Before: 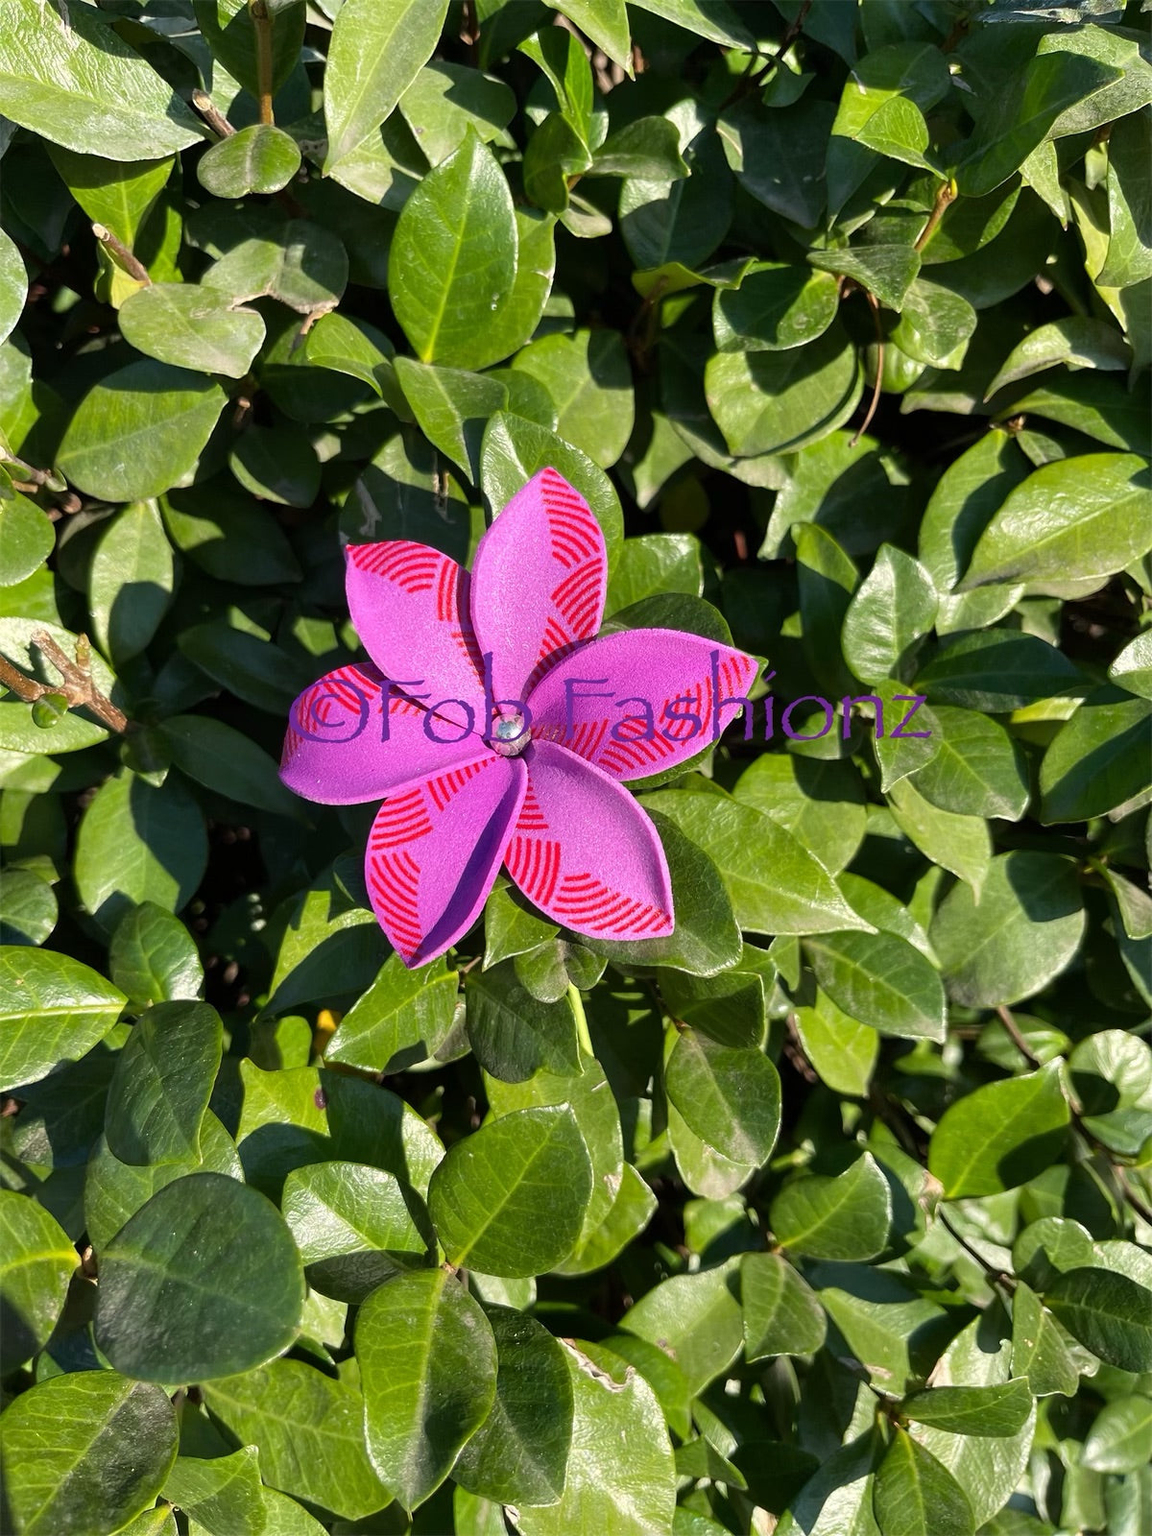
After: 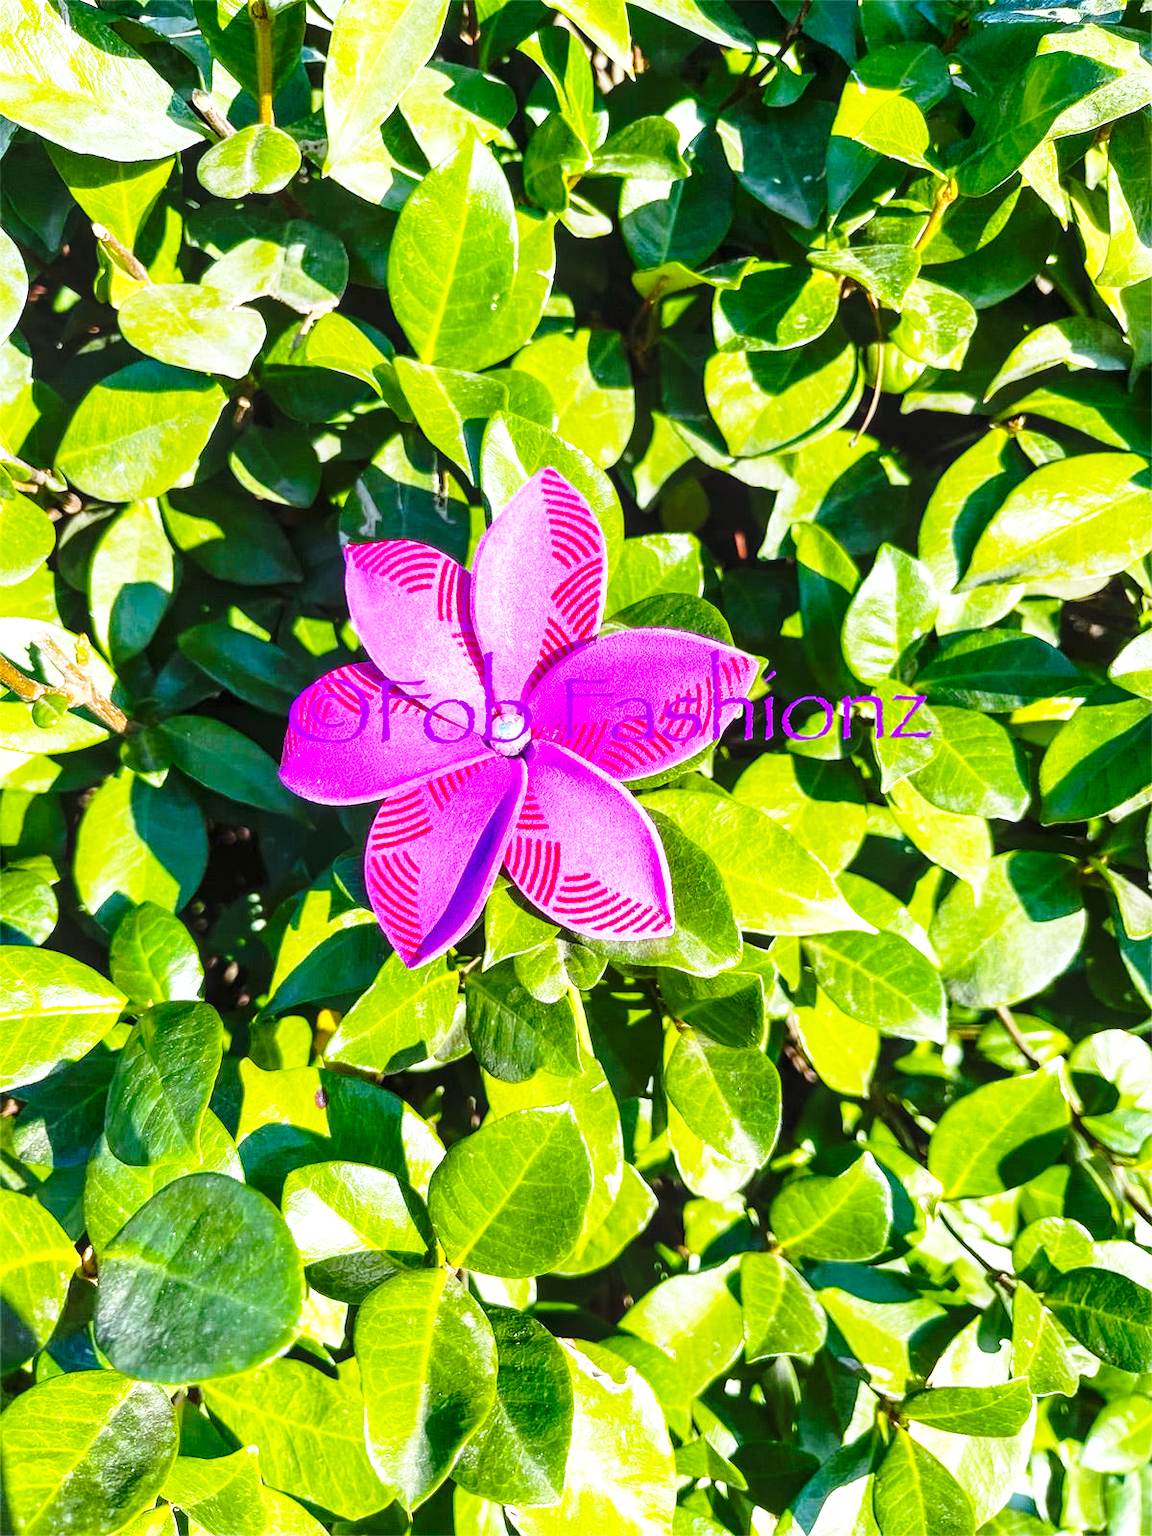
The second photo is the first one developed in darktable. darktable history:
local contrast: on, module defaults
base curve: curves: ch0 [(0, 0) (0.028, 0.03) (0.121, 0.232) (0.46, 0.748) (0.859, 0.968) (1, 1)], preserve colors none
color balance rgb: linear chroma grading › global chroma 15%, perceptual saturation grading › global saturation 30%
exposure: black level correction 0, exposure 1.1 EV, compensate exposure bias true, compensate highlight preservation false
white balance: red 0.924, blue 1.095
